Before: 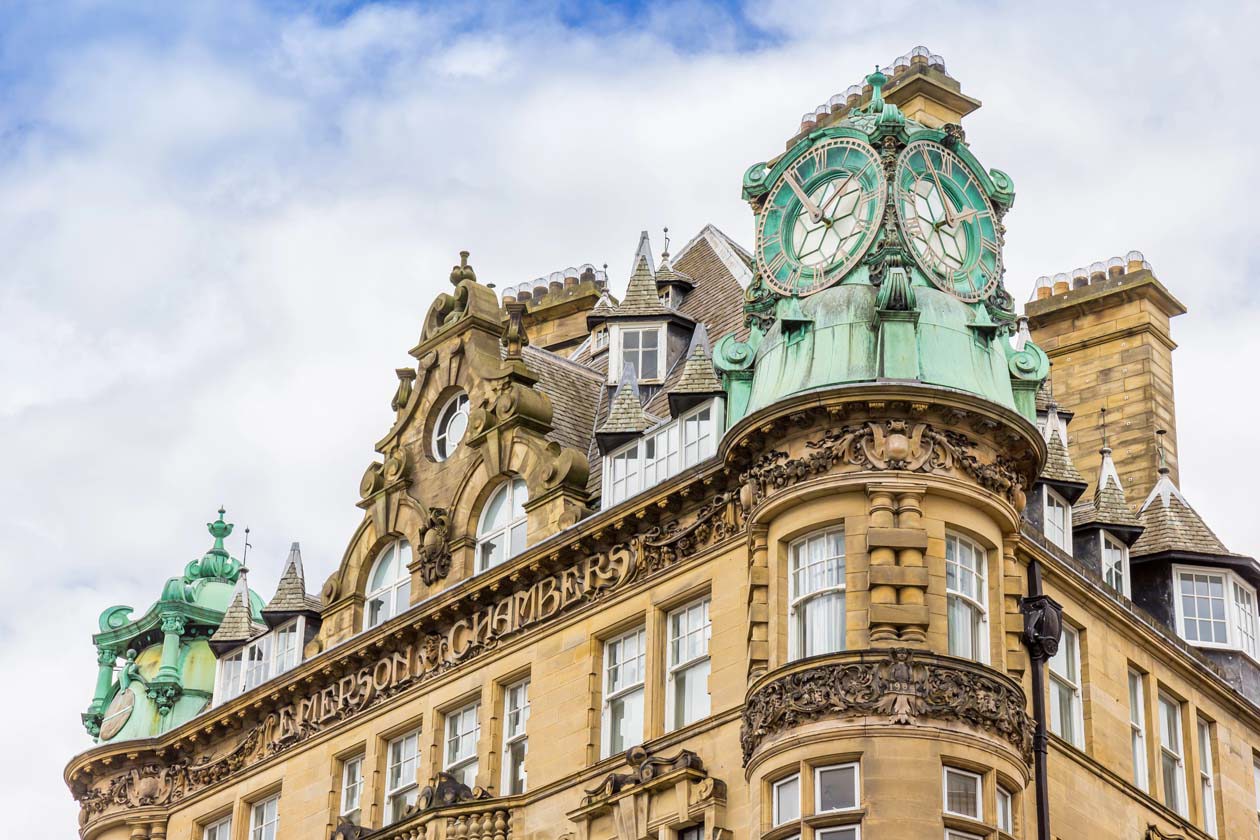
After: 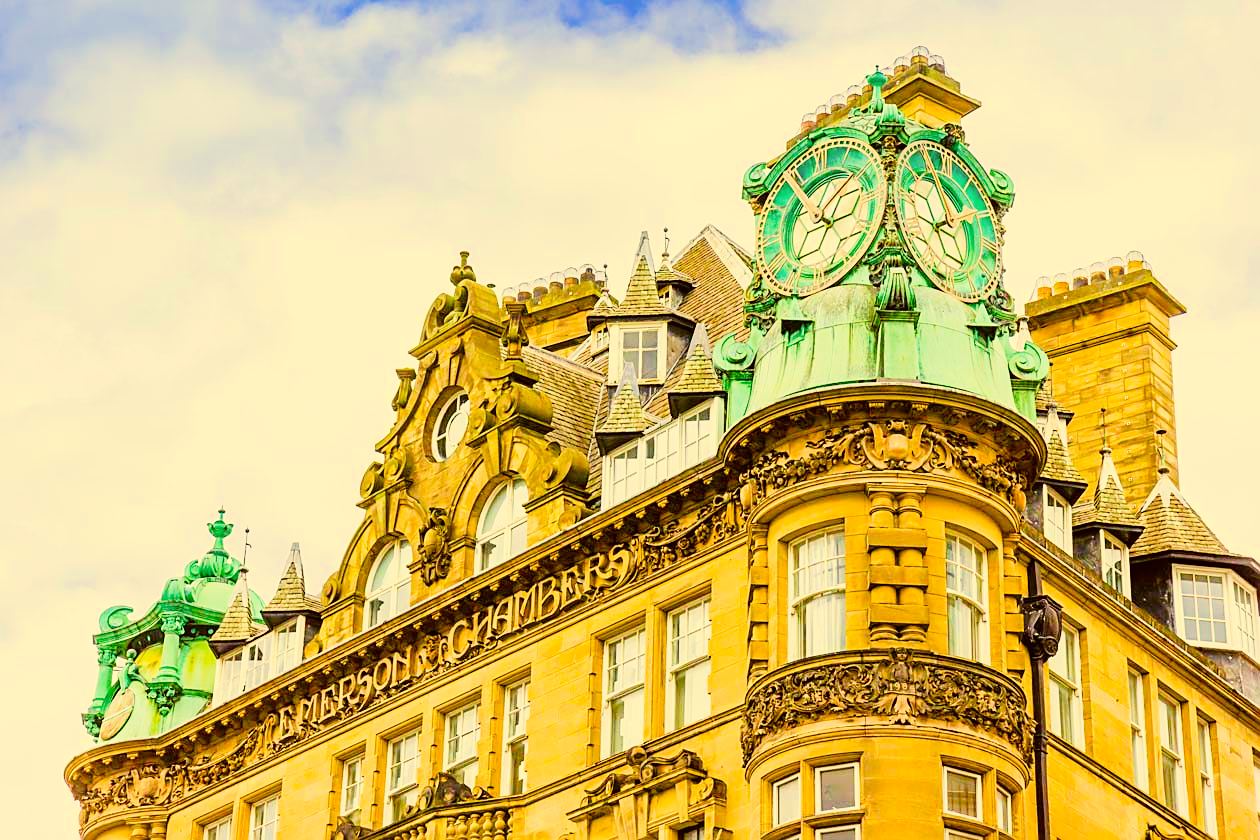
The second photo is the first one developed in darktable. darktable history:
color correction: highlights a* 0.162, highlights b* 29.53, shadows a* -0.162, shadows b* 21.09
sharpen: on, module defaults
color balance rgb: linear chroma grading › shadows 10%, linear chroma grading › highlights 10%, linear chroma grading › global chroma 15%, linear chroma grading › mid-tones 15%, perceptual saturation grading › global saturation 40%, perceptual saturation grading › highlights -25%, perceptual saturation grading › mid-tones 35%, perceptual saturation grading › shadows 35%, perceptual brilliance grading › global brilliance 11.29%, global vibrance 11.29%
filmic rgb: black relative exposure -7.65 EV, white relative exposure 4.56 EV, hardness 3.61, contrast 1.05
exposure: black level correction -0.002, exposure 0.708 EV, compensate exposure bias true, compensate highlight preservation false
contrast brightness saturation: contrast 0.08, saturation 0.2
